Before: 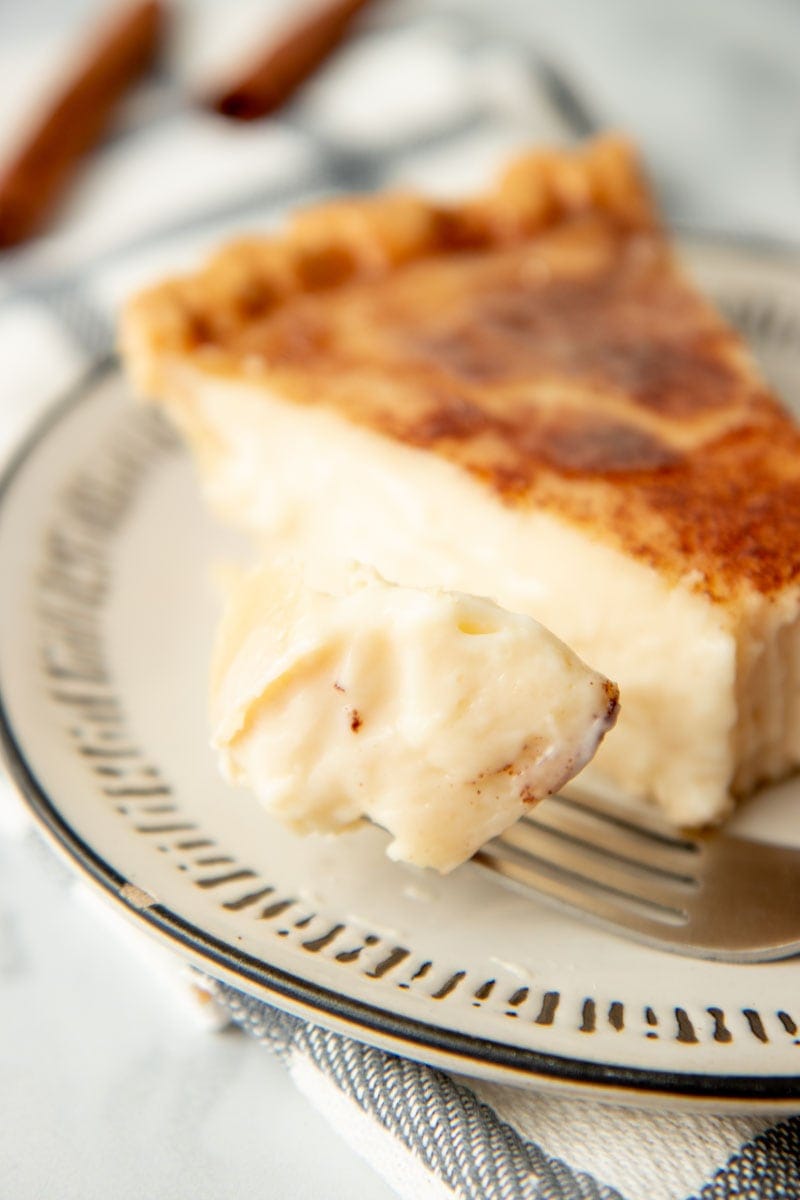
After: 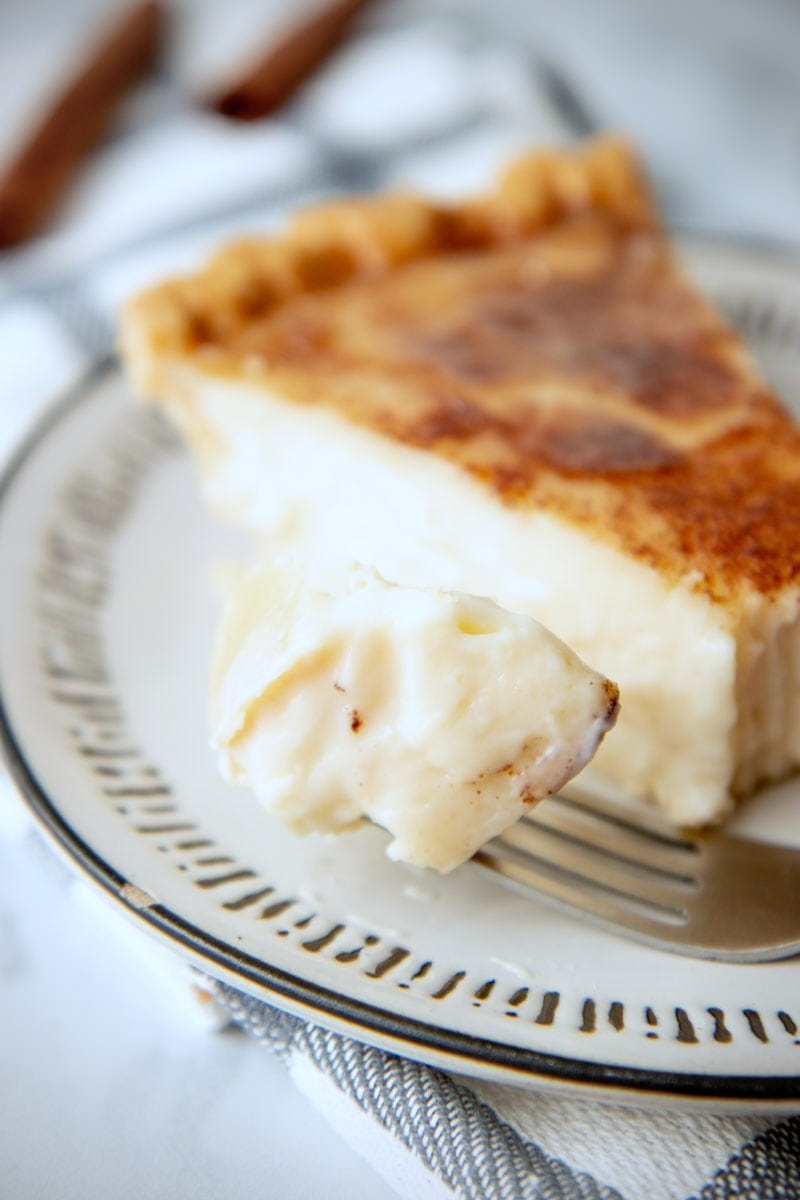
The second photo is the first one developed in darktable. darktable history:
vignetting: on, module defaults
white balance: red 0.931, blue 1.11
